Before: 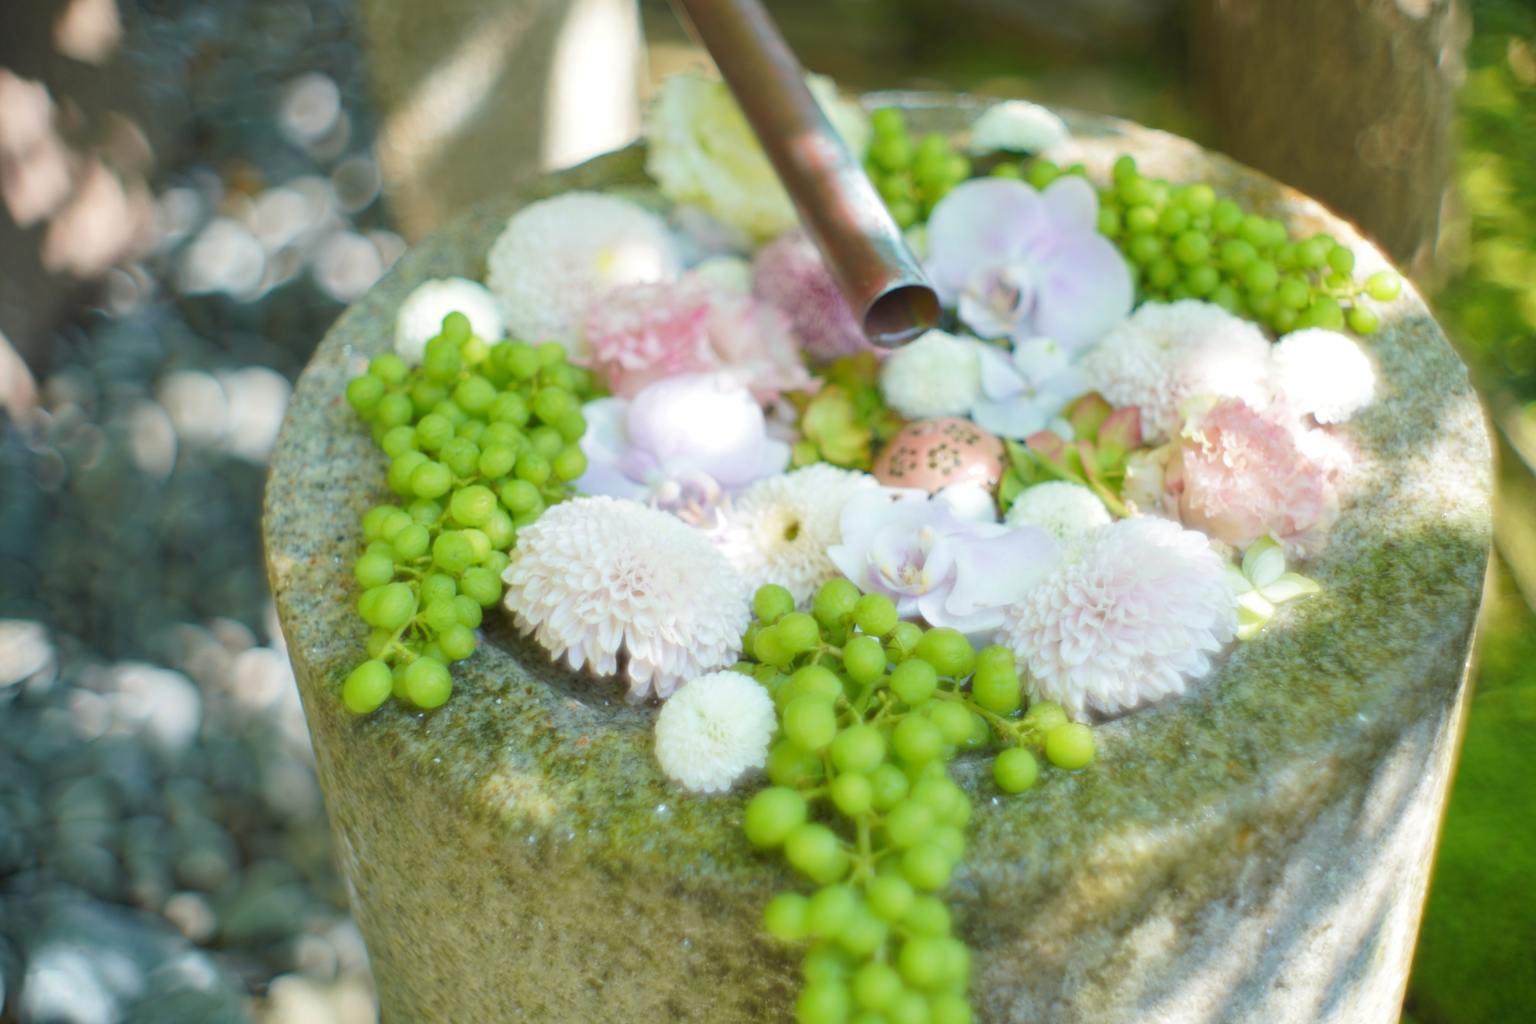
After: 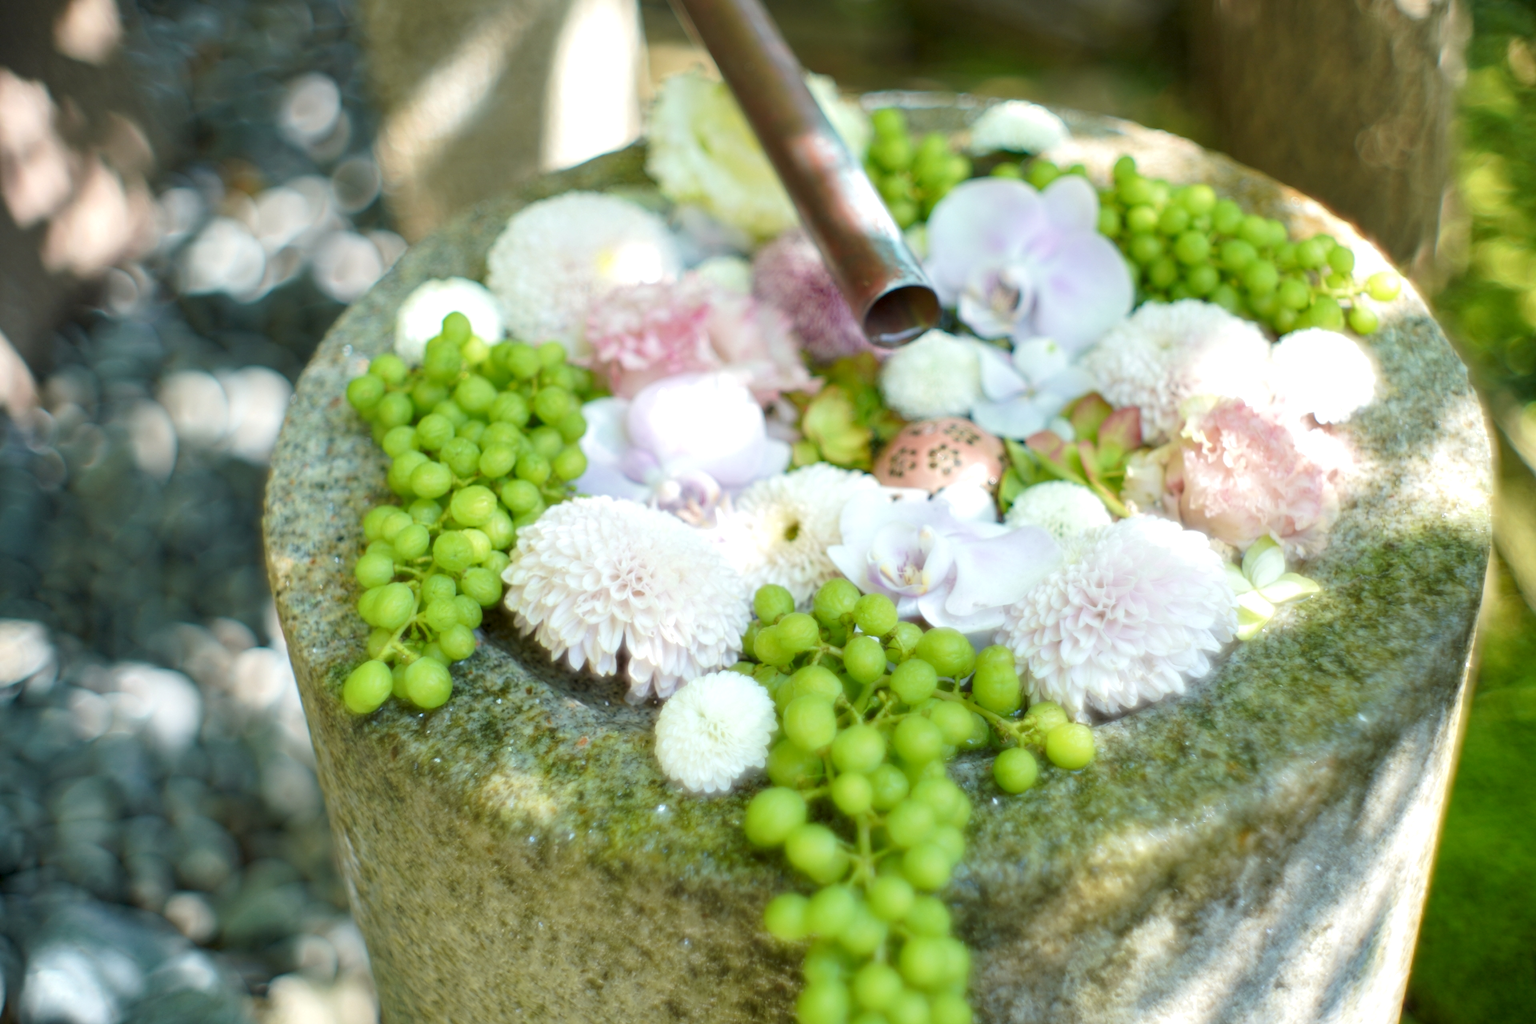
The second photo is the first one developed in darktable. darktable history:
tone equalizer: on, module defaults
local contrast: detail 134%, midtone range 0.746
